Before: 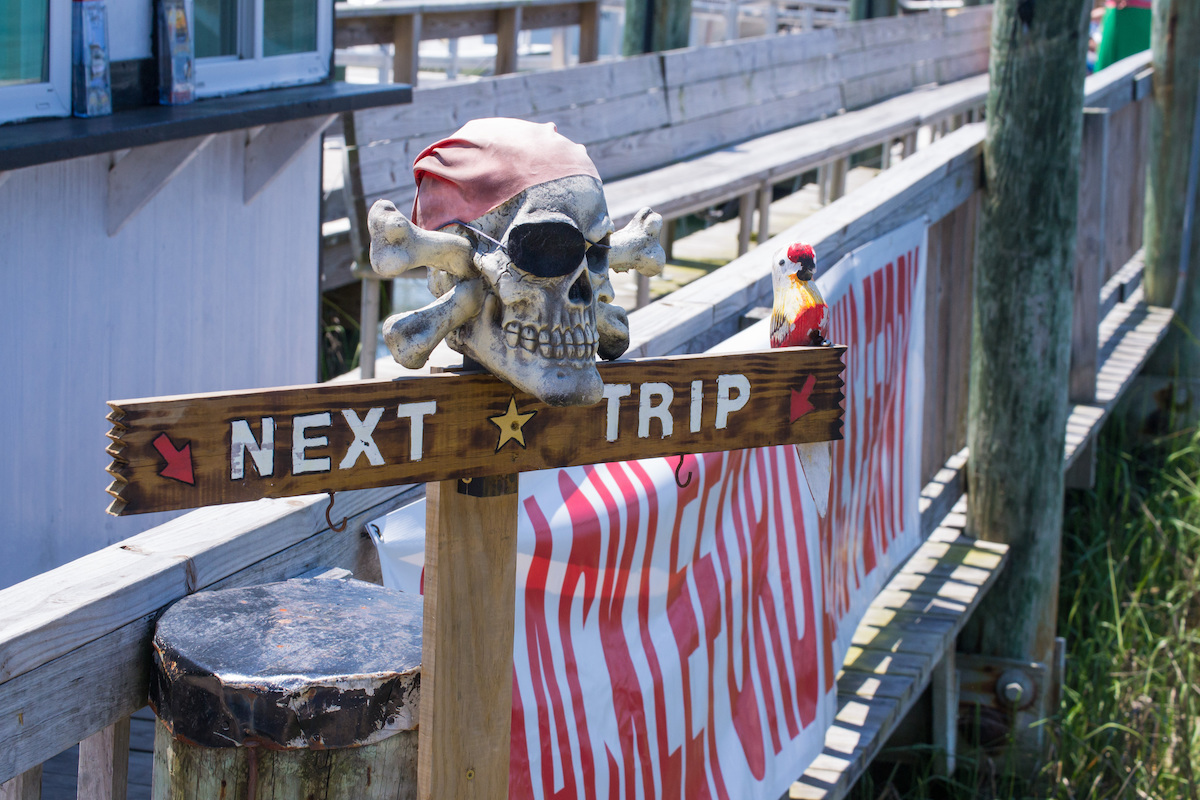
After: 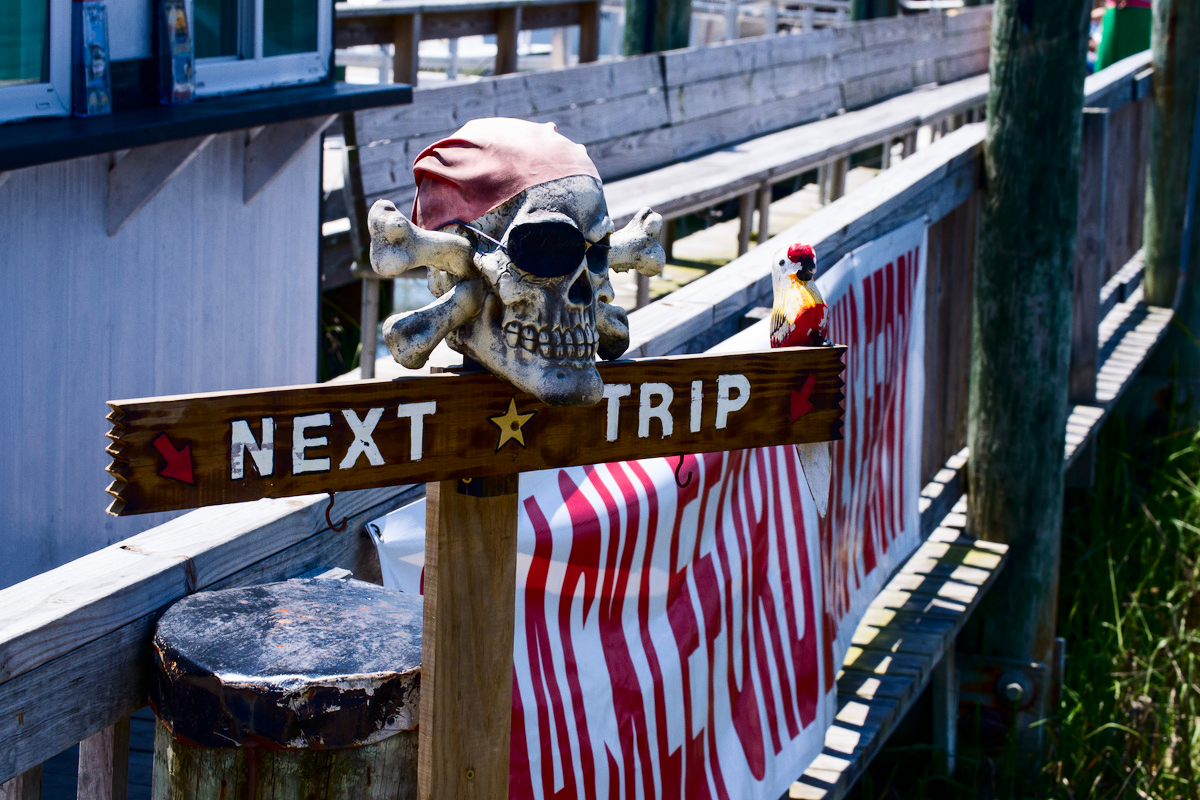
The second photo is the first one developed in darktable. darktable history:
contrast brightness saturation: contrast 0.244, brightness -0.242, saturation 0.145
